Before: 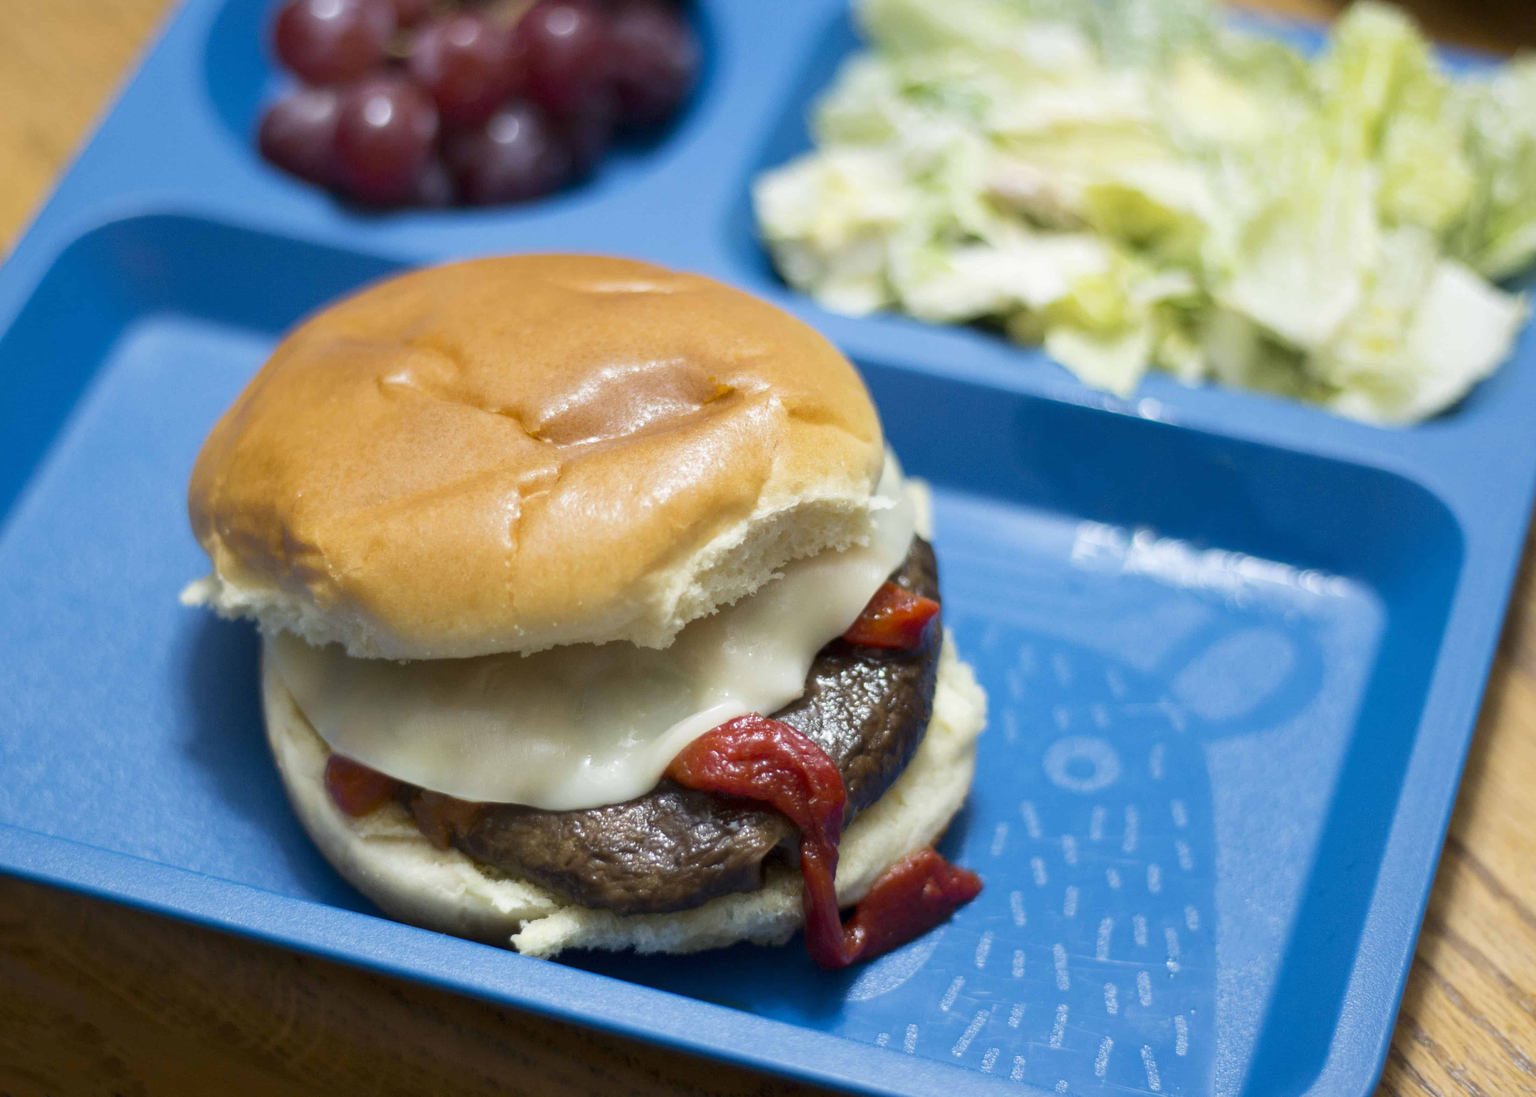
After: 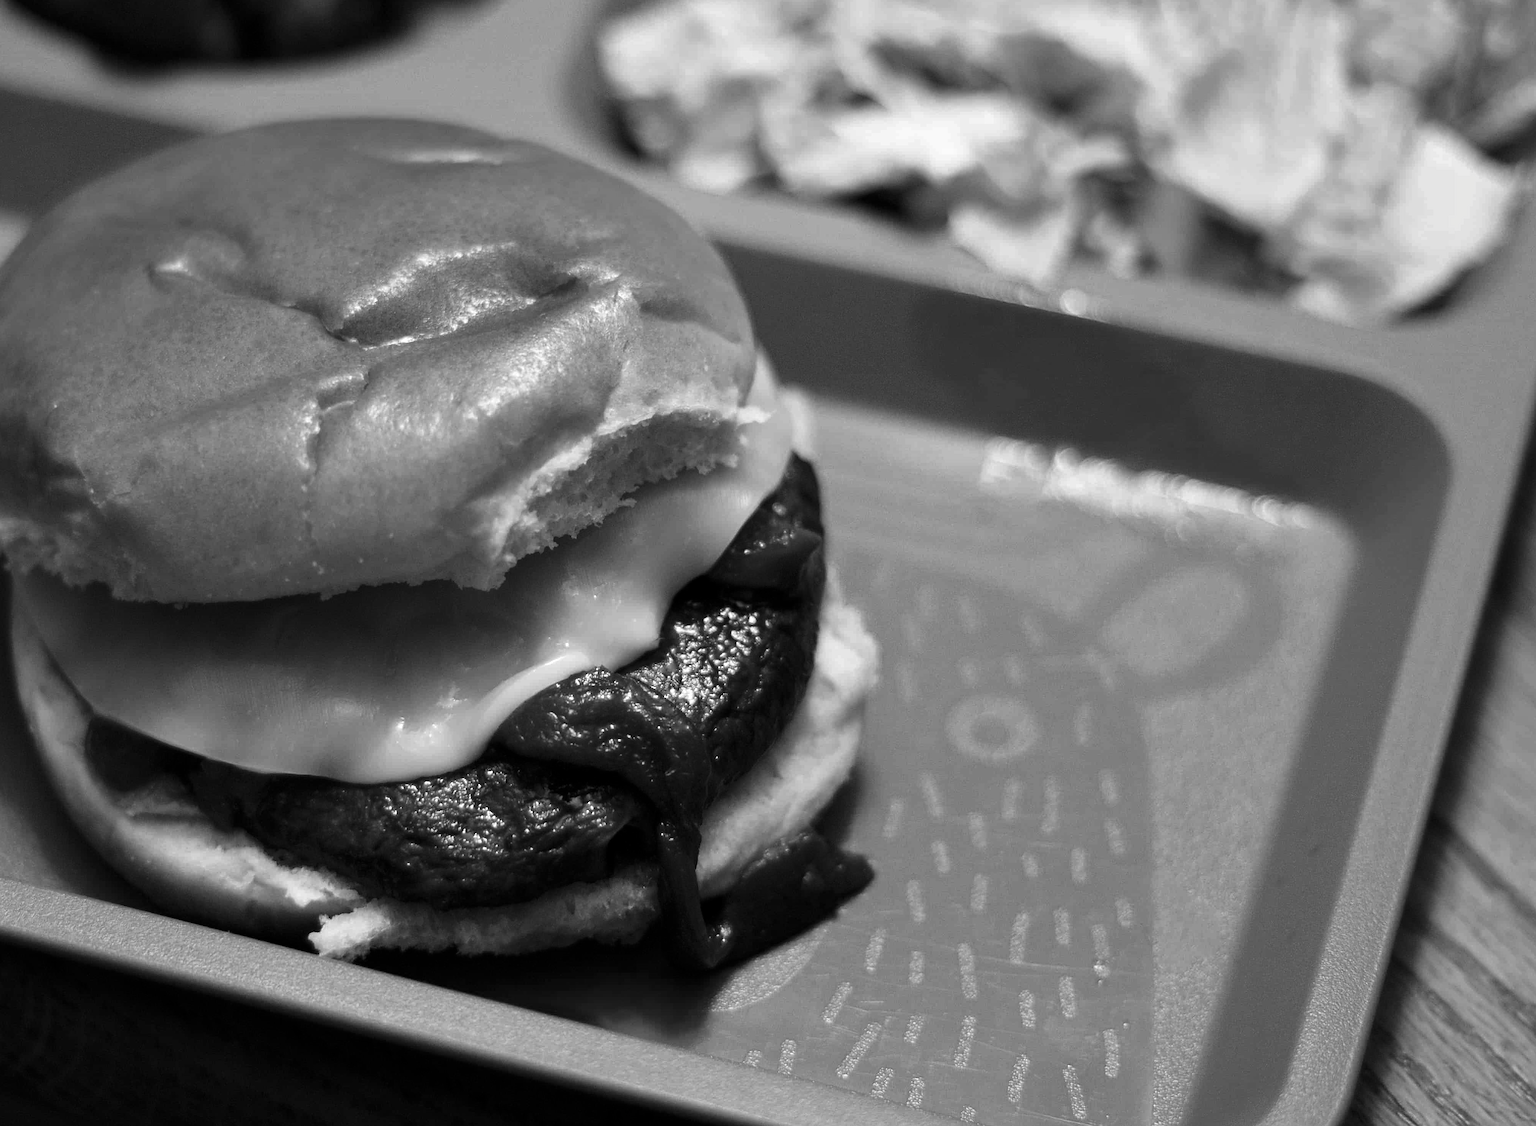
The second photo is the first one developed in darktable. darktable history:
crop: left 16.531%, top 14.29%
color calibration: output gray [0.23, 0.37, 0.4, 0], illuminant custom, x 0.367, y 0.392, temperature 4433 K
levels: levels [0, 0.618, 1]
sharpen: on, module defaults
color balance rgb: linear chroma grading › shadows 15.345%, perceptual saturation grading › global saturation 41.463%, global vibrance 9.588%
